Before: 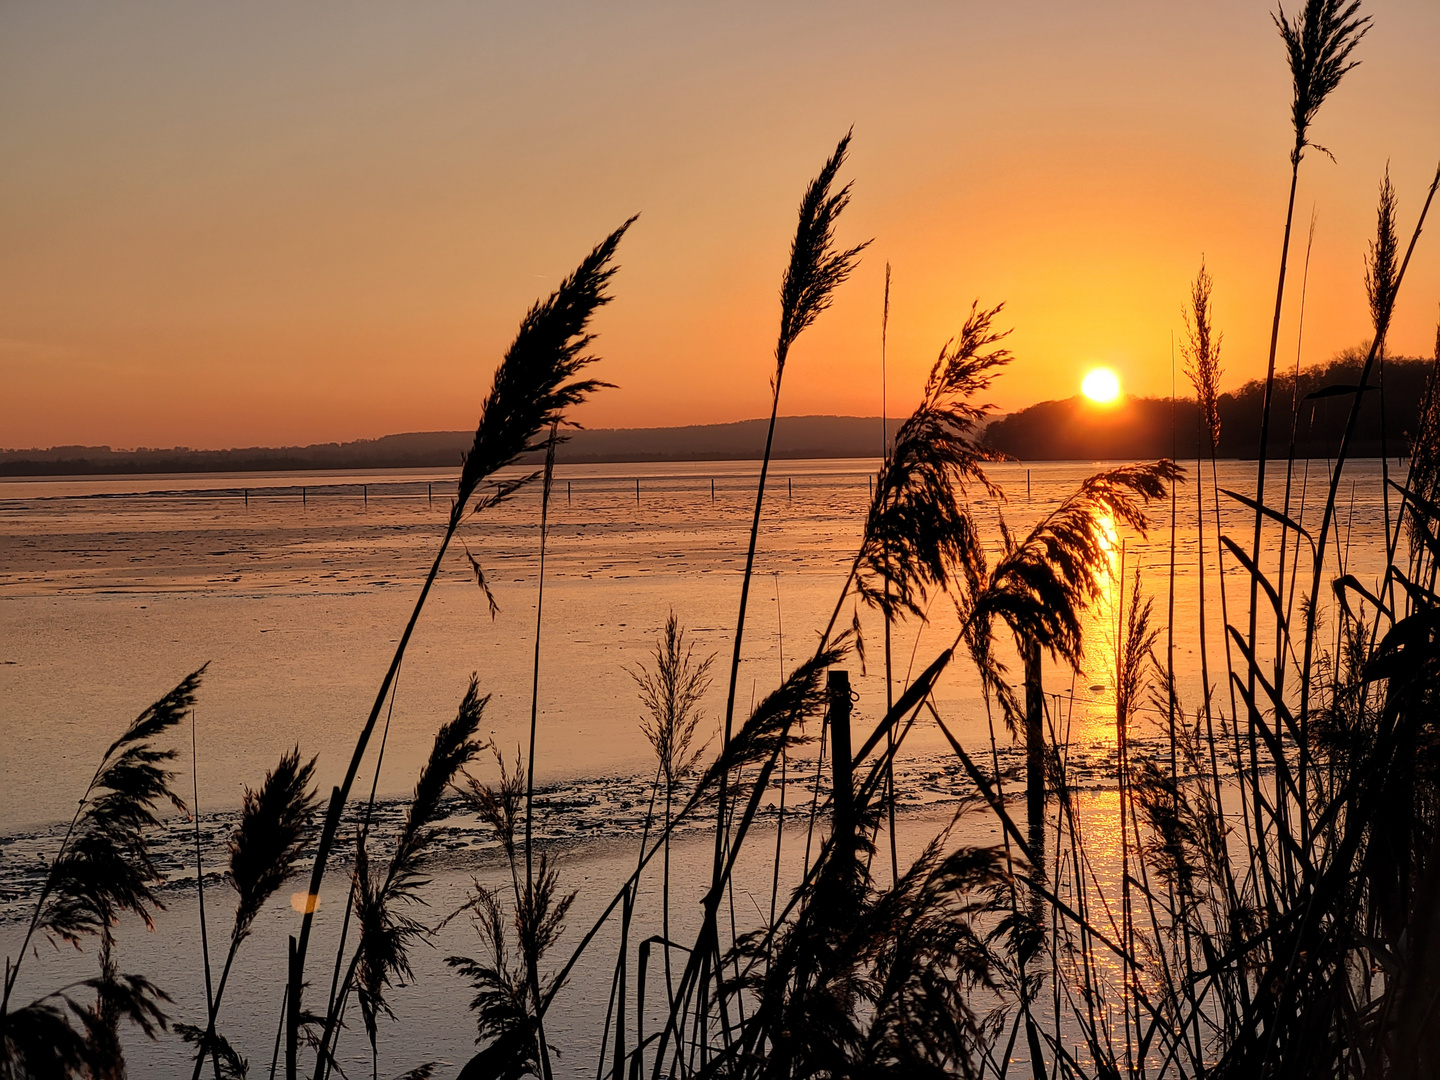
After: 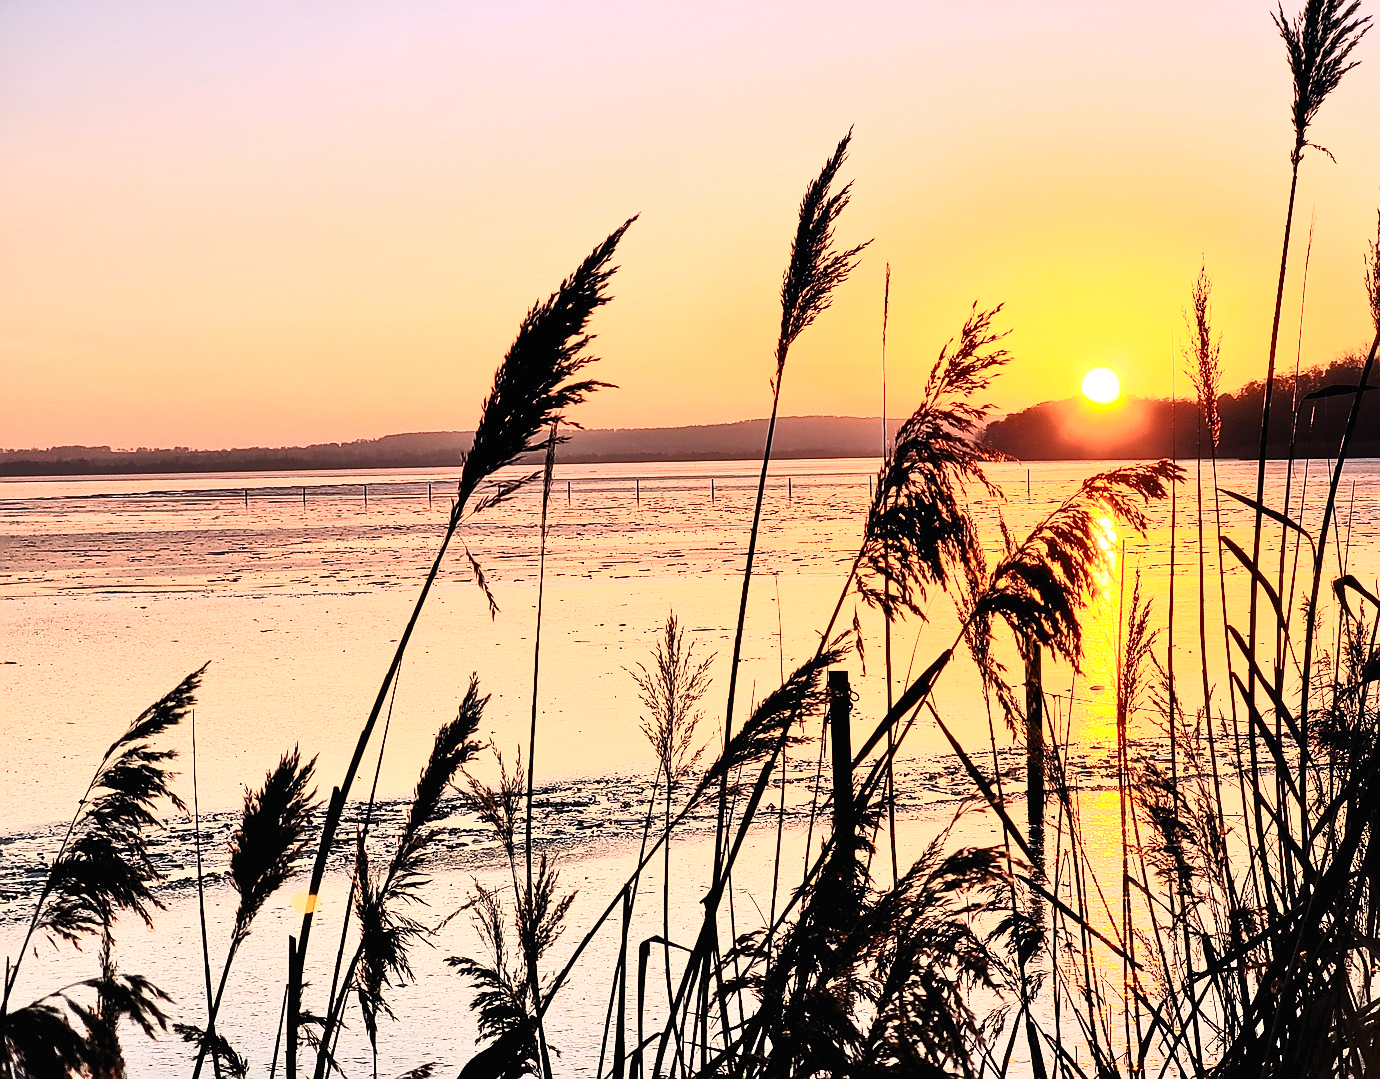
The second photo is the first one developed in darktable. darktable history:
tone equalizer: -7 EV 0.15 EV, -6 EV 0.6 EV, -5 EV 1.15 EV, -4 EV 1.33 EV, -3 EV 1.15 EV, -2 EV 0.6 EV, -1 EV 0.15 EV, mask exposure compensation -0.5 EV
contrast brightness saturation: contrast 0.62, brightness 0.34, saturation 0.14
exposure: black level correction 0, exposure 1.1 EV, compensate exposure bias true, compensate highlight preservation false
sharpen: radius 1, threshold 1
graduated density: hue 238.83°, saturation 50%
crop: right 4.126%, bottom 0.031%
